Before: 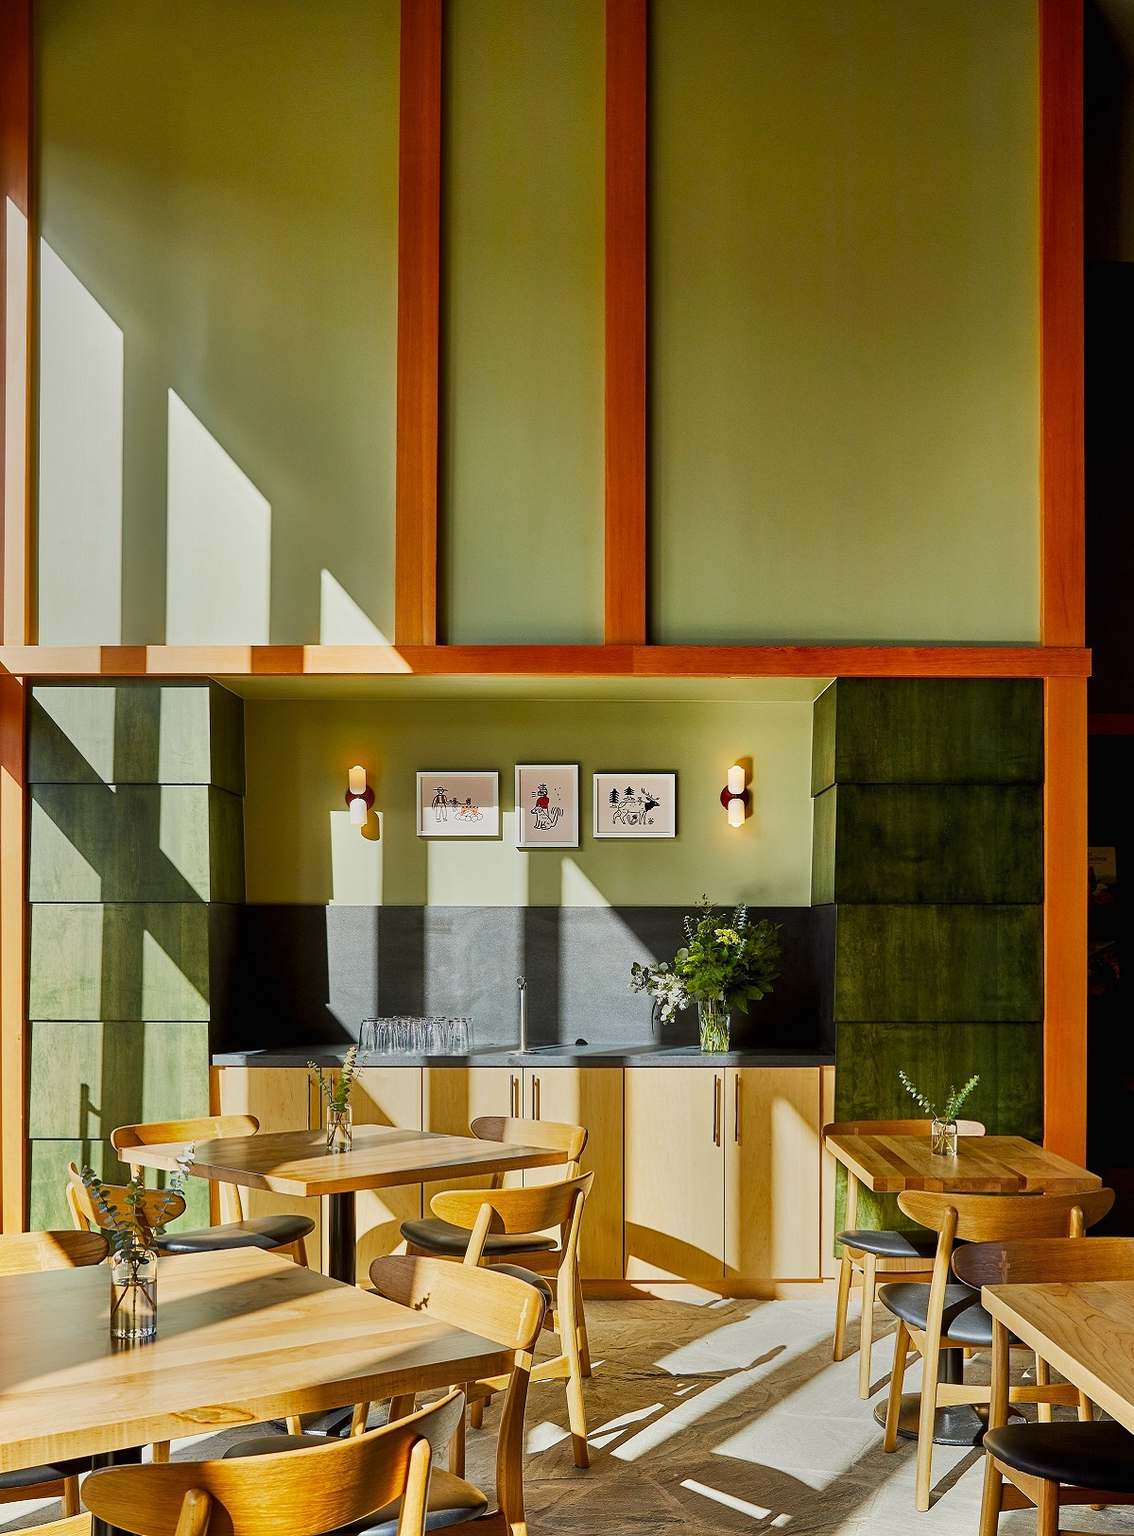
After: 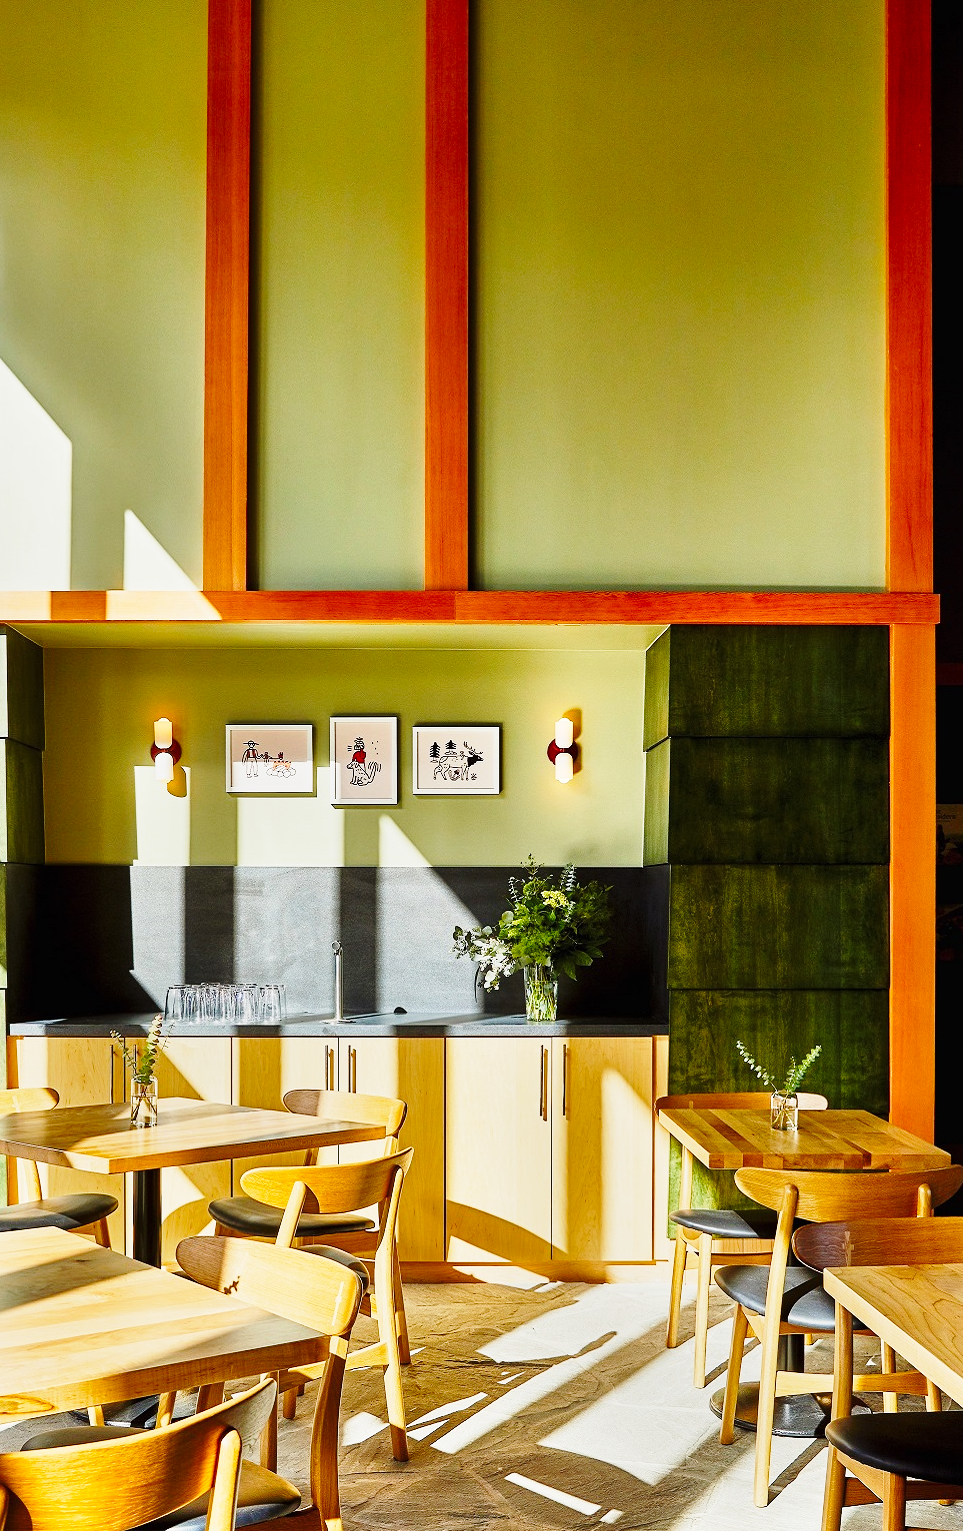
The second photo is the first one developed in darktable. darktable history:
crop and rotate: left 17.959%, top 5.771%, right 1.742%
base curve: curves: ch0 [(0, 0) (0.028, 0.03) (0.121, 0.232) (0.46, 0.748) (0.859, 0.968) (1, 1)], preserve colors none
